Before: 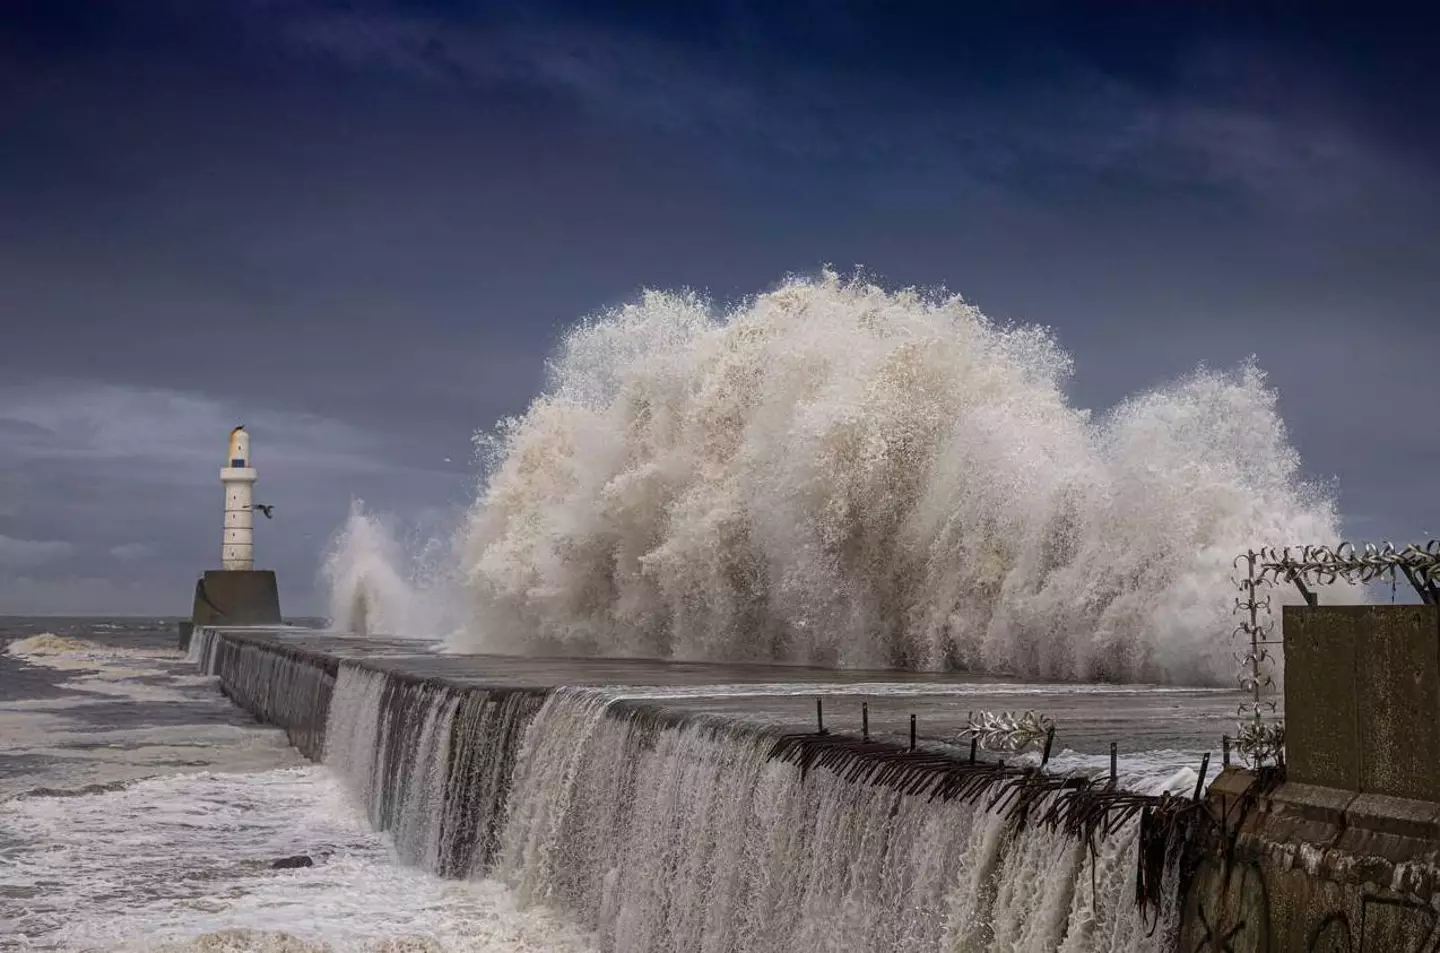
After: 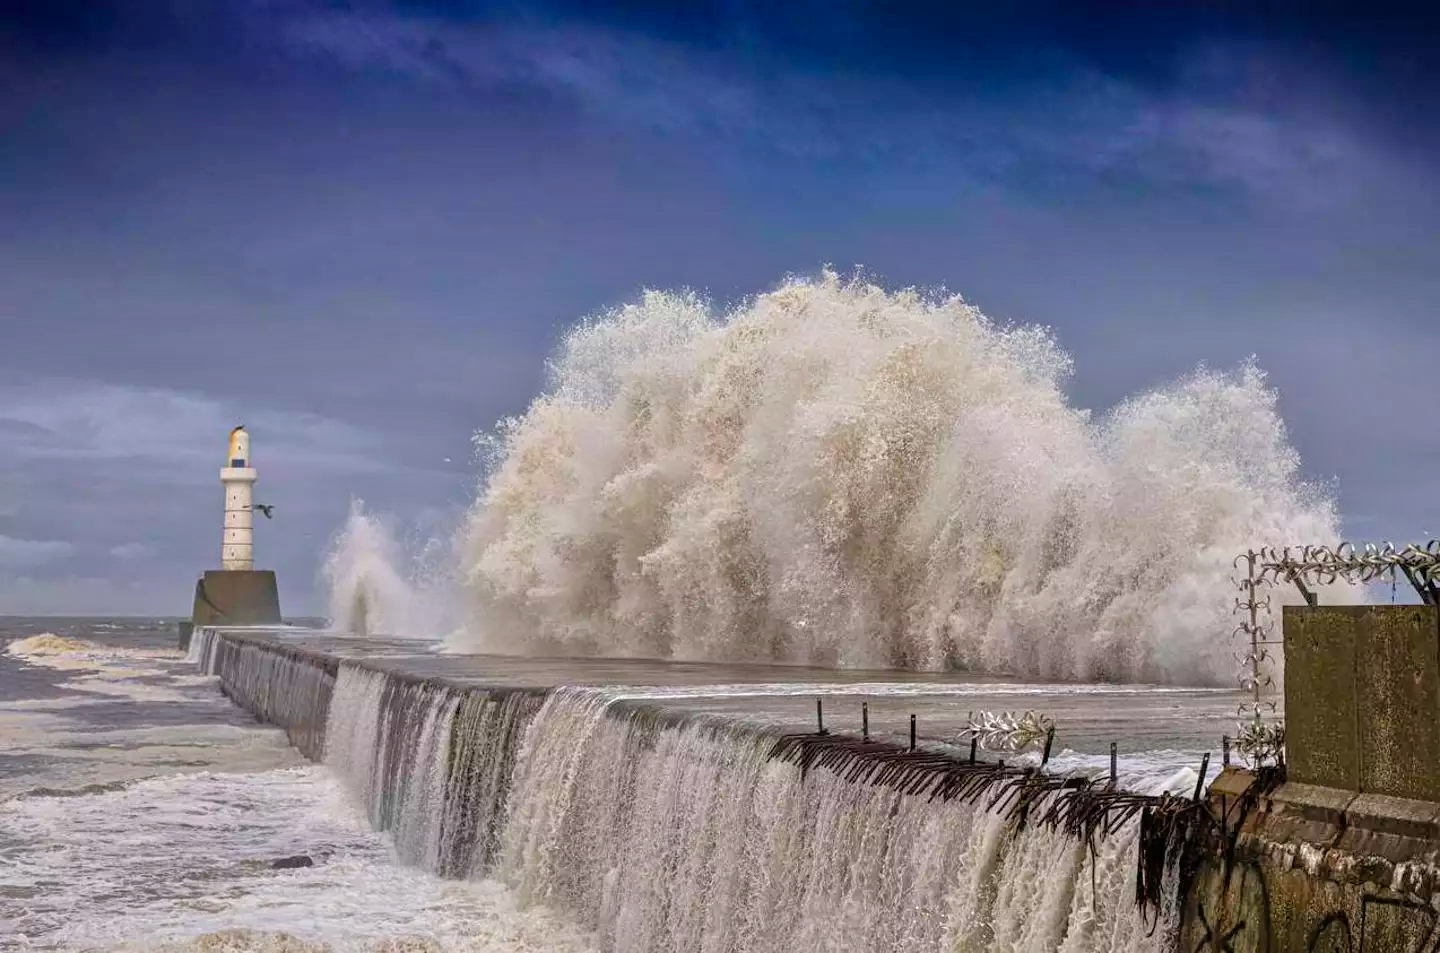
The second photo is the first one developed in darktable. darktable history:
color balance rgb: shadows lift › chroma 0.966%, shadows lift › hue 110.08°, perceptual saturation grading › global saturation 29.636%, global vibrance 9.624%
tone equalizer: -7 EV 0.145 EV, -6 EV 0.568 EV, -5 EV 1.18 EV, -4 EV 1.32 EV, -3 EV 1.13 EV, -2 EV 0.6 EV, -1 EV 0.164 EV, mask exposure compensation -0.506 EV
